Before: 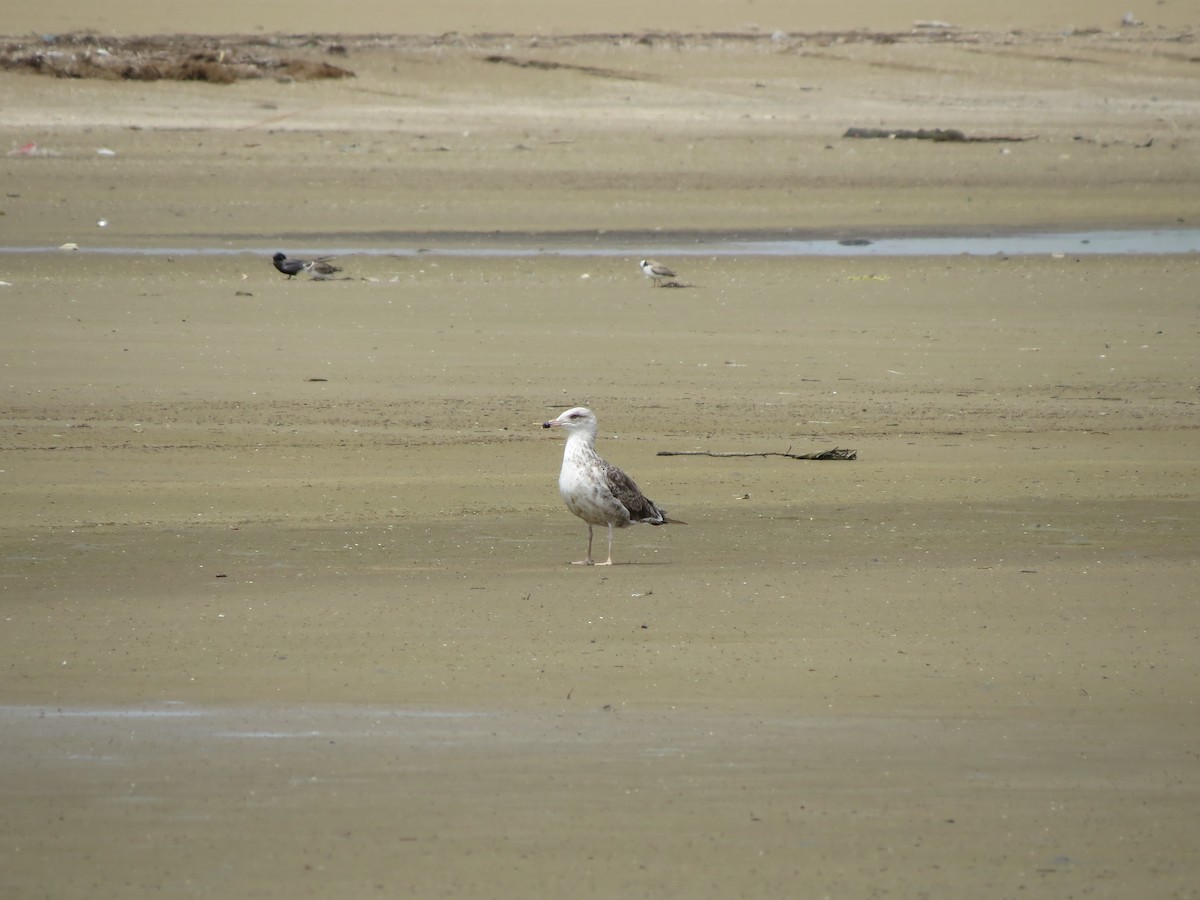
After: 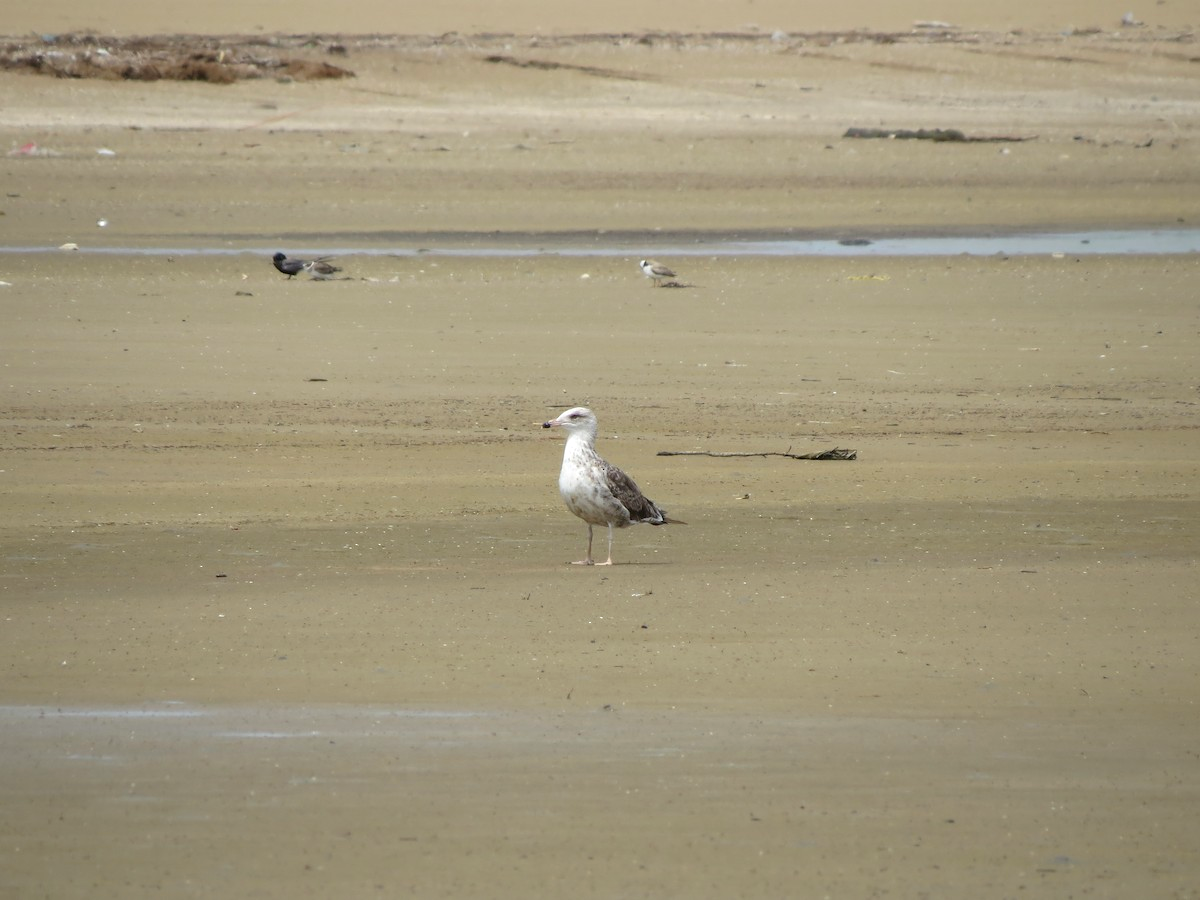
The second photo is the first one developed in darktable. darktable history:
shadows and highlights: radius 334.93, shadows 63.48, highlights 6.06, compress 87.7%, highlights color adjustment 39.73%, soften with gaussian
color zones: curves: ch1 [(0.309, 0.524) (0.41, 0.329) (0.508, 0.509)]; ch2 [(0.25, 0.457) (0.75, 0.5)]
exposure: exposure 0.128 EV, compensate highlight preservation false
